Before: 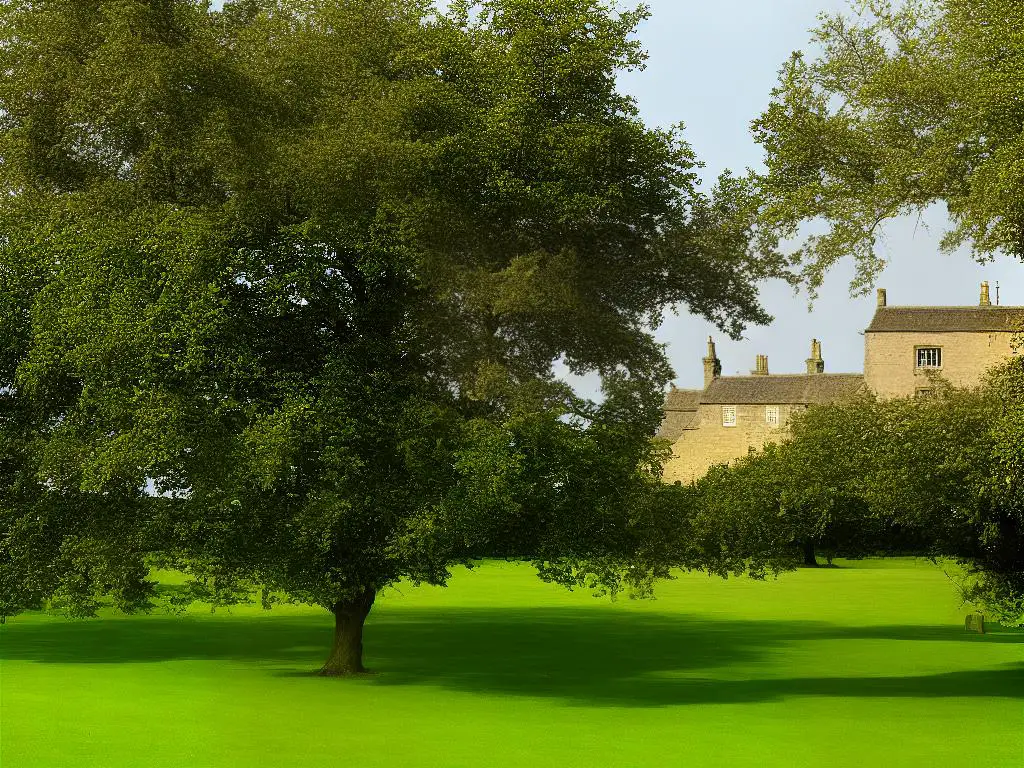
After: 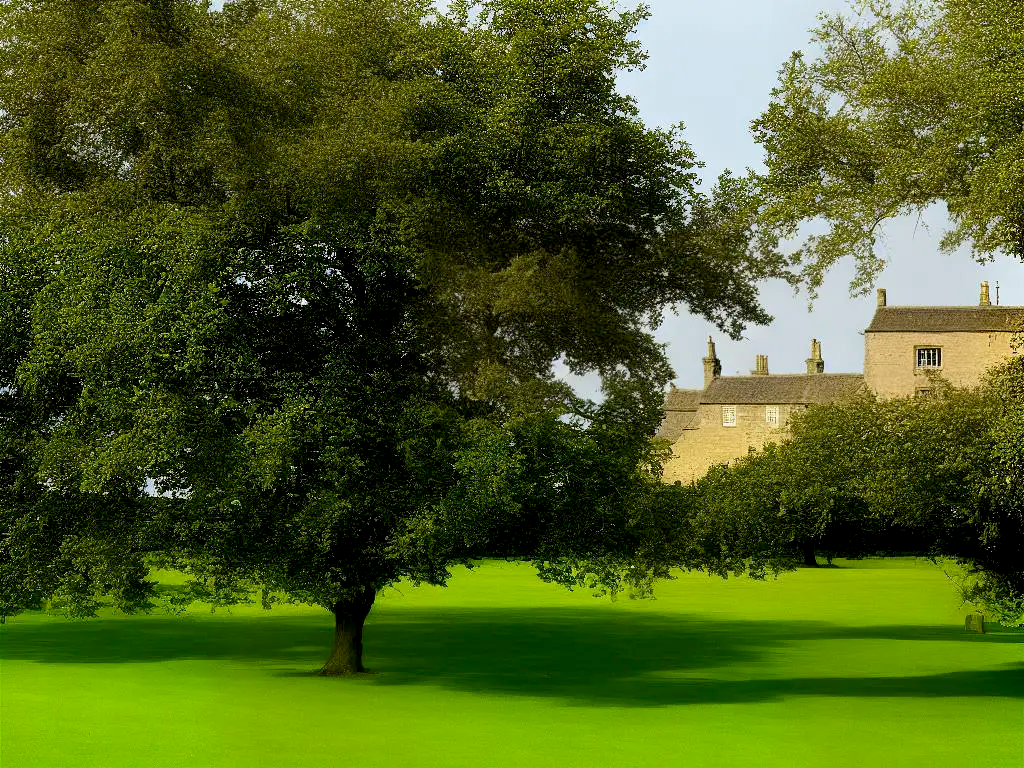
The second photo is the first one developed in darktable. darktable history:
exposure: black level correction 0.009, exposure 0.017 EV, compensate exposure bias true, compensate highlight preservation false
